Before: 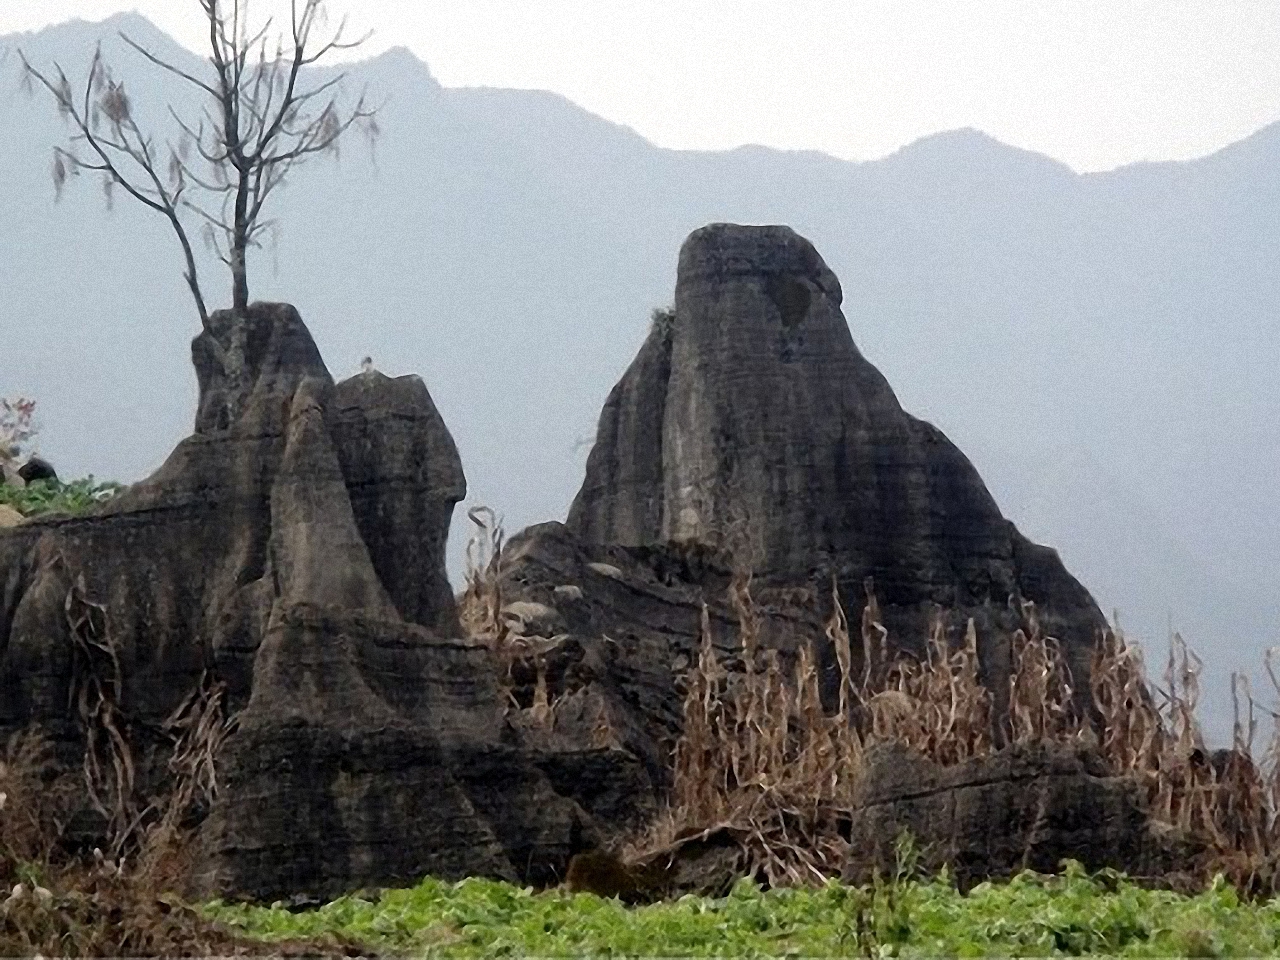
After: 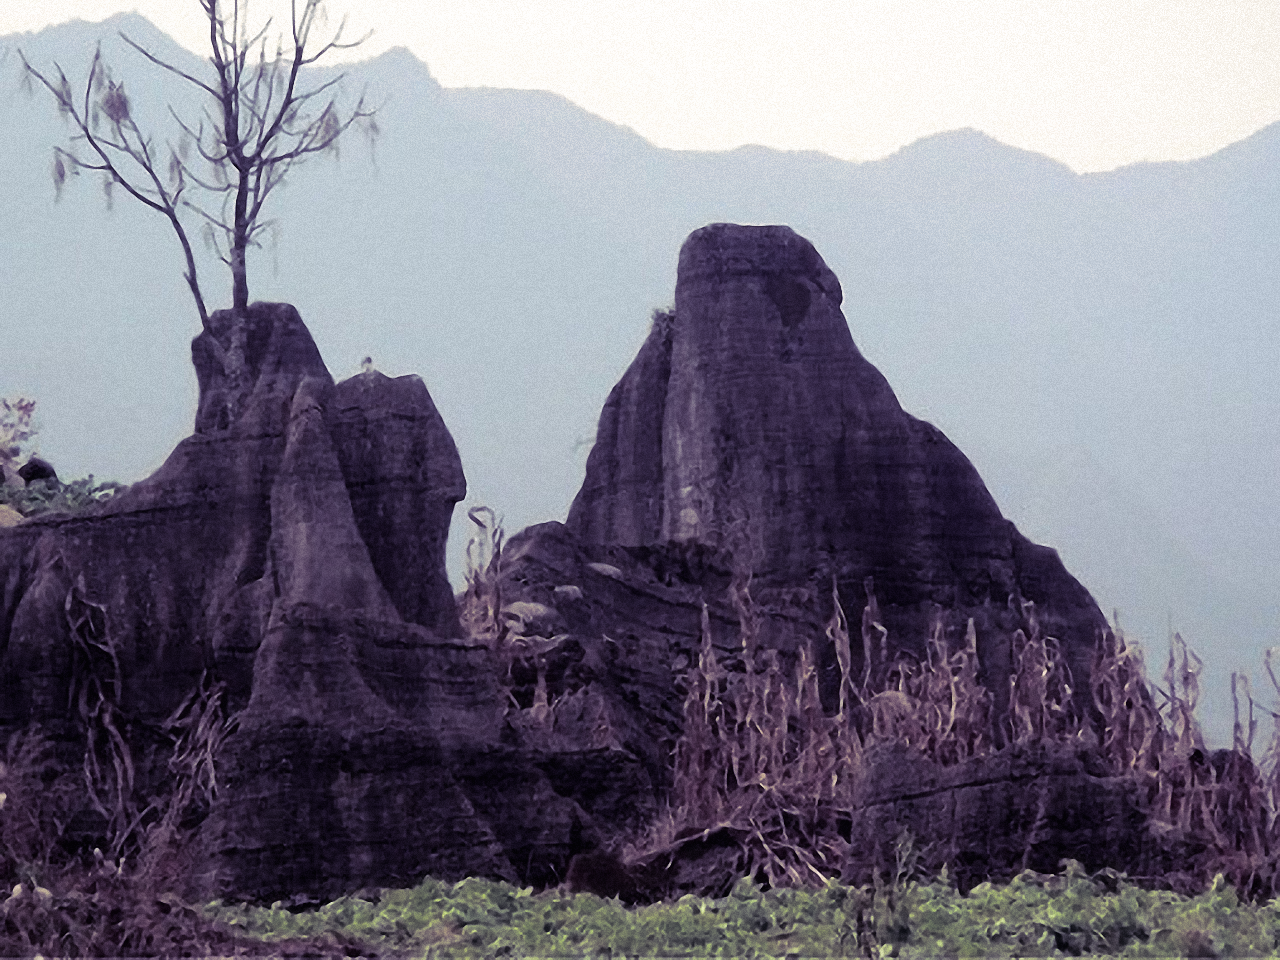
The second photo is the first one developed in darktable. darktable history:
local contrast: mode bilateral grid, contrast 100, coarseness 100, detail 91%, midtone range 0.2
split-toning: shadows › hue 255.6°, shadows › saturation 0.66, highlights › hue 43.2°, highlights › saturation 0.68, balance -50.1
